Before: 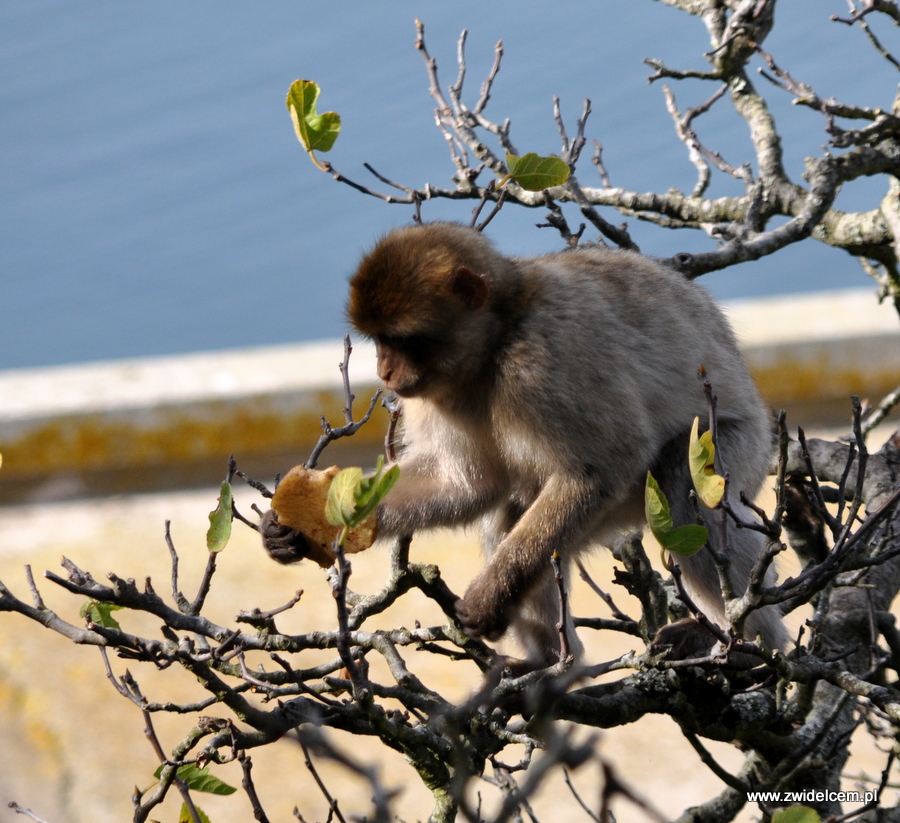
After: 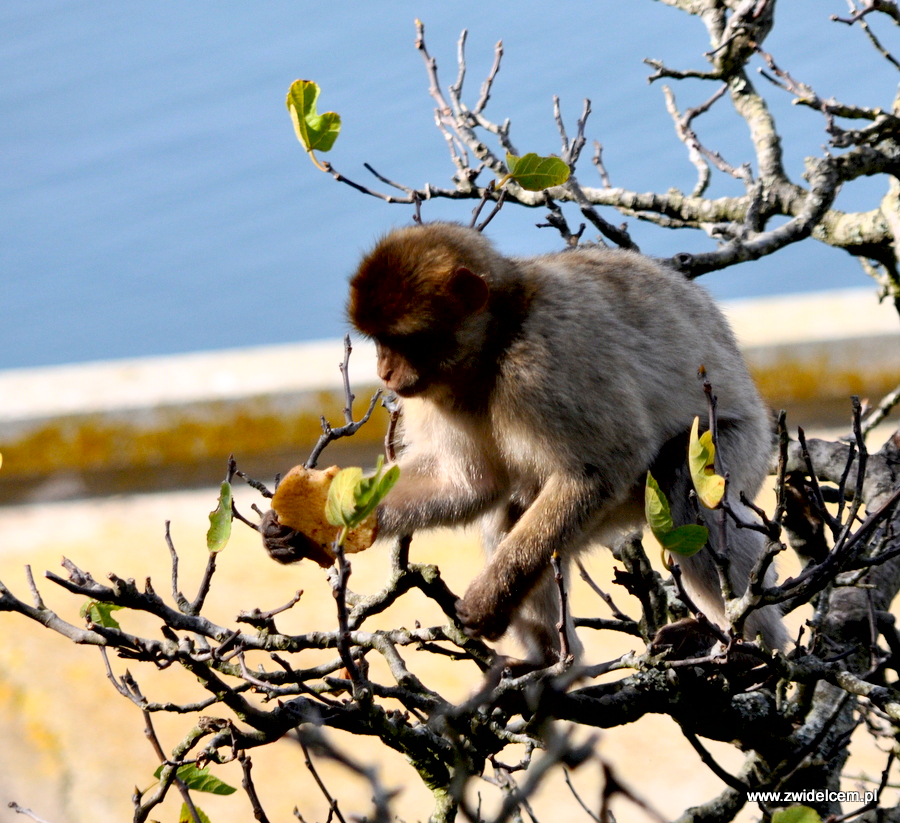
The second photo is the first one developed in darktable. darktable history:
contrast brightness saturation: contrast 0.198, brightness 0.162, saturation 0.215
exposure: black level correction 0.011, compensate exposure bias true, compensate highlight preservation false
